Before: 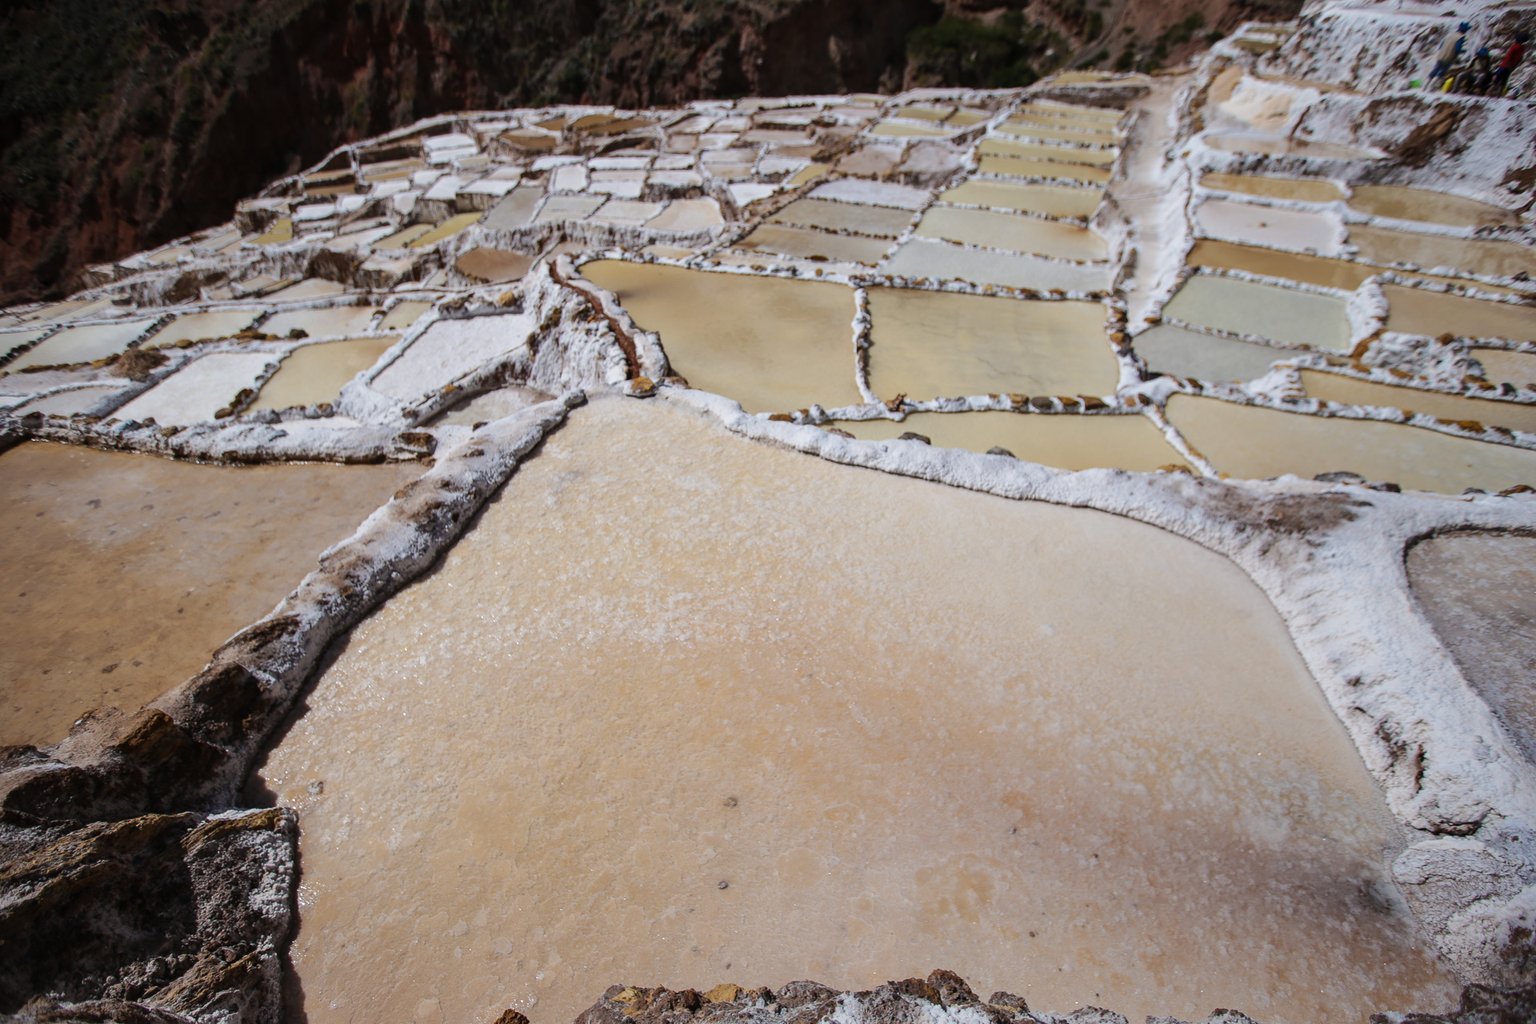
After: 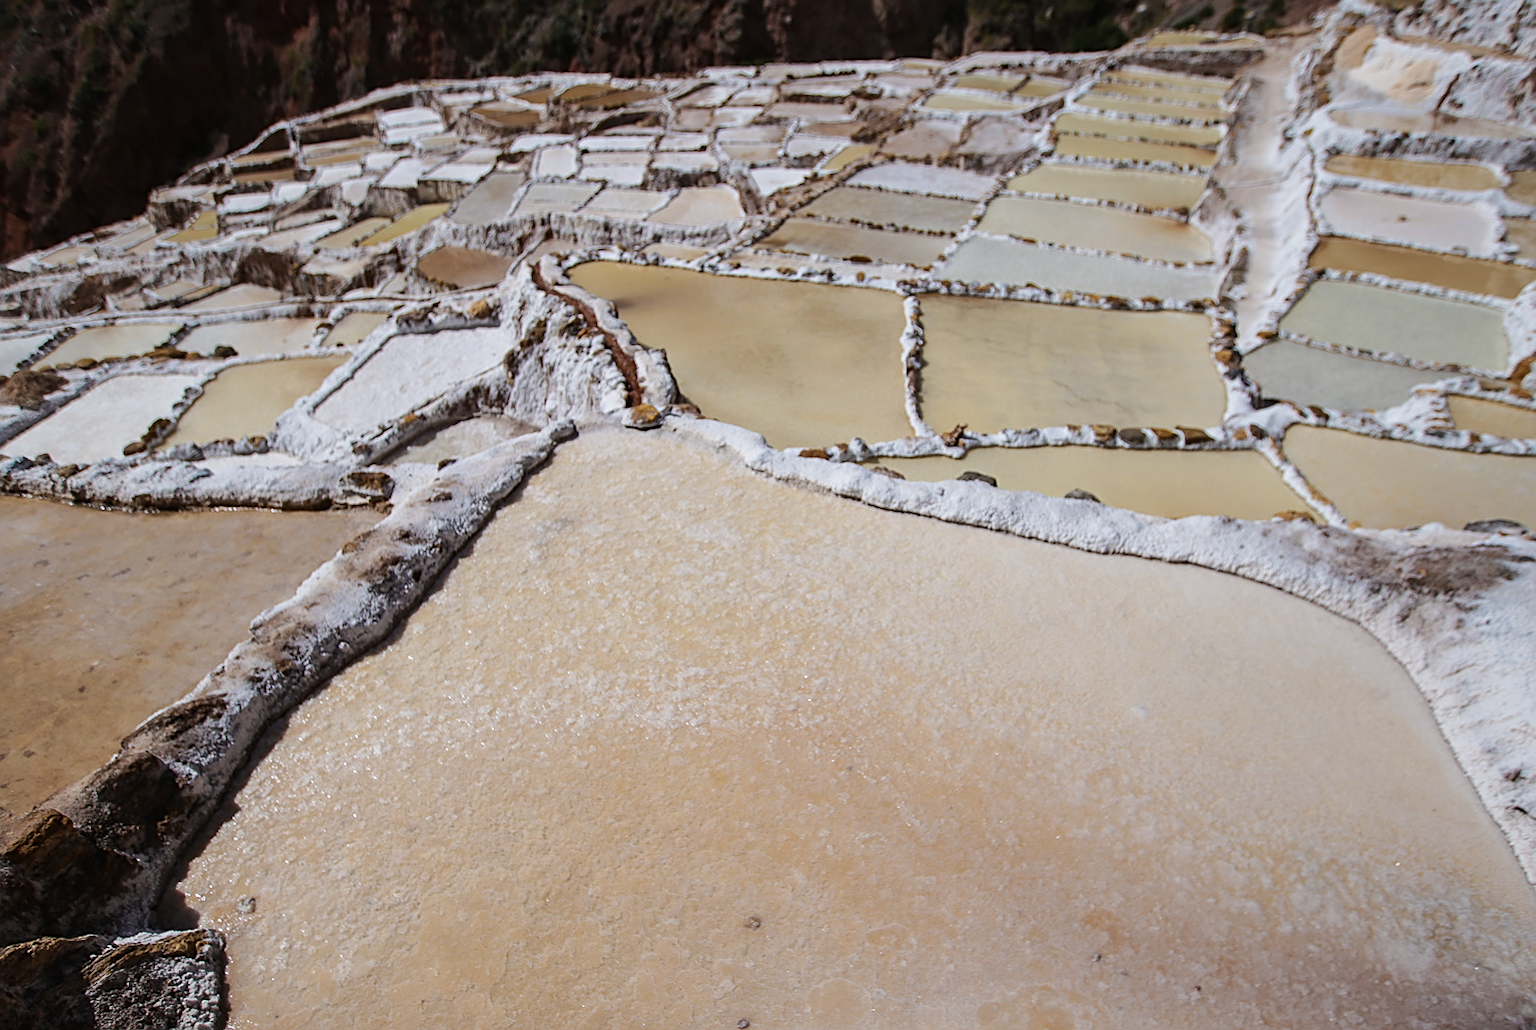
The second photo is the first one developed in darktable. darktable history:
crop and rotate: left 7.411%, top 4.462%, right 10.608%, bottom 12.991%
sharpen: on, module defaults
